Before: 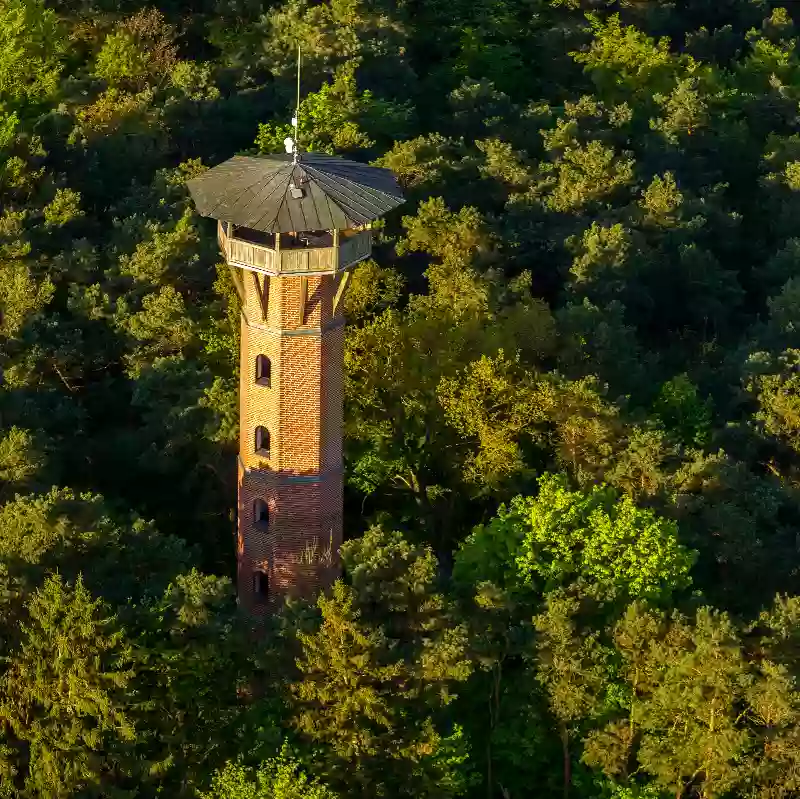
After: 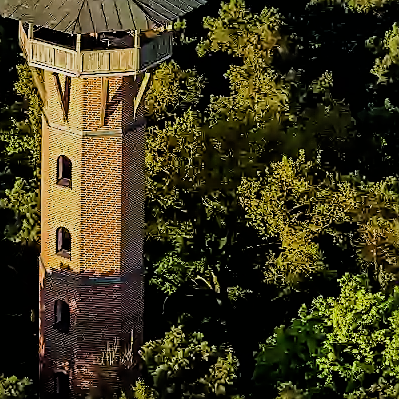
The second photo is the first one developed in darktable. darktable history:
sharpen: radius 1.4, amount 1.25, threshold 0.7
filmic rgb: black relative exposure -4.14 EV, white relative exposure 5.1 EV, hardness 2.11, contrast 1.165
crop: left 25%, top 25%, right 25%, bottom 25%
